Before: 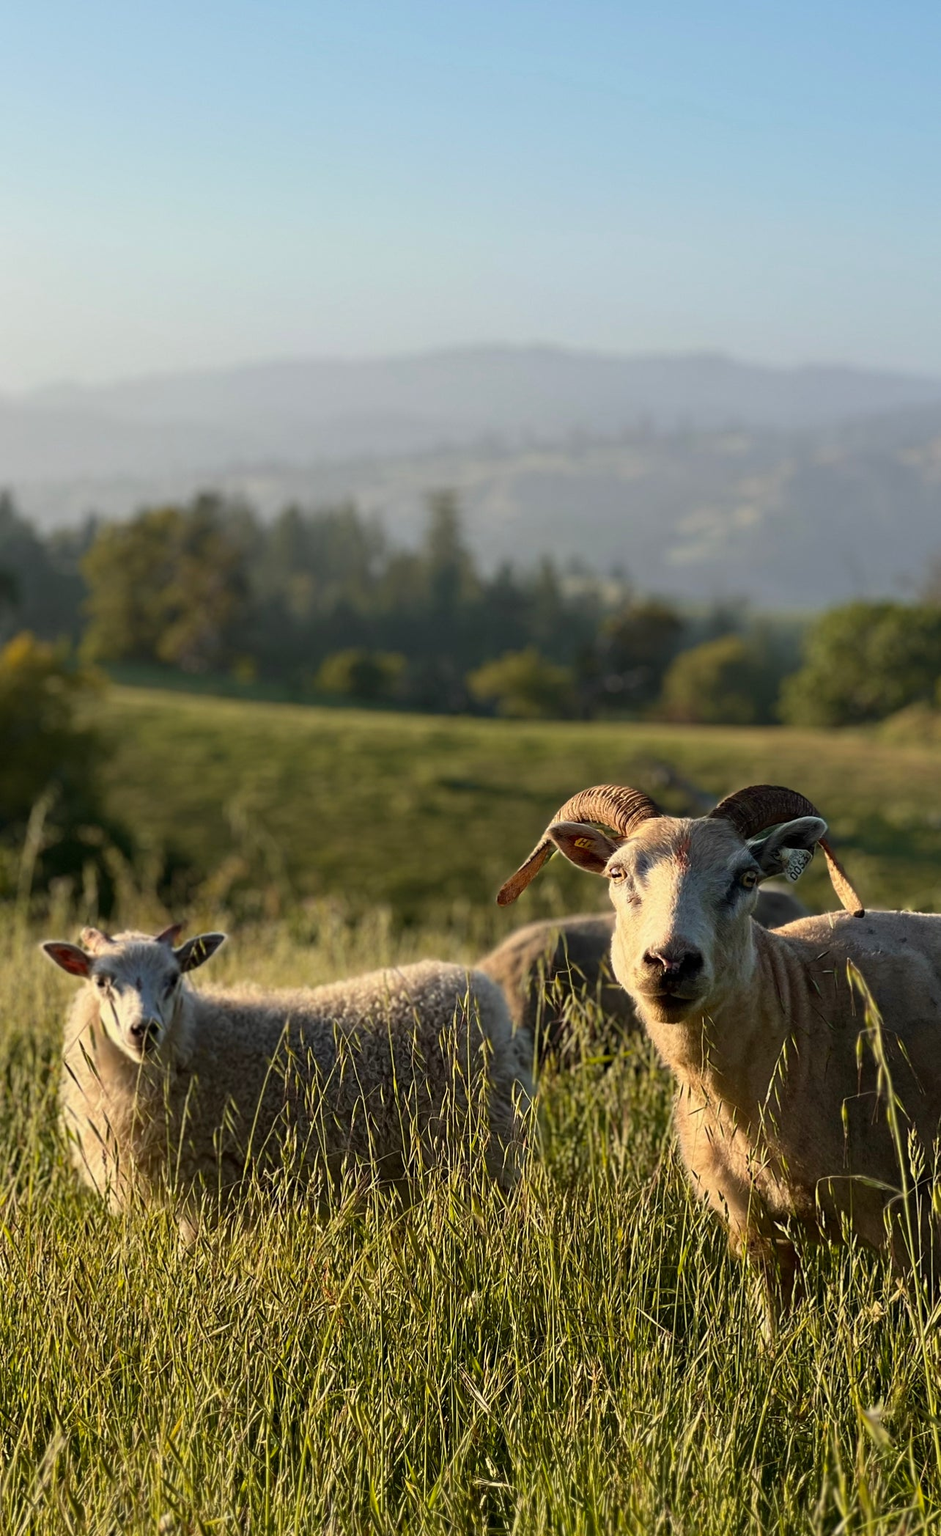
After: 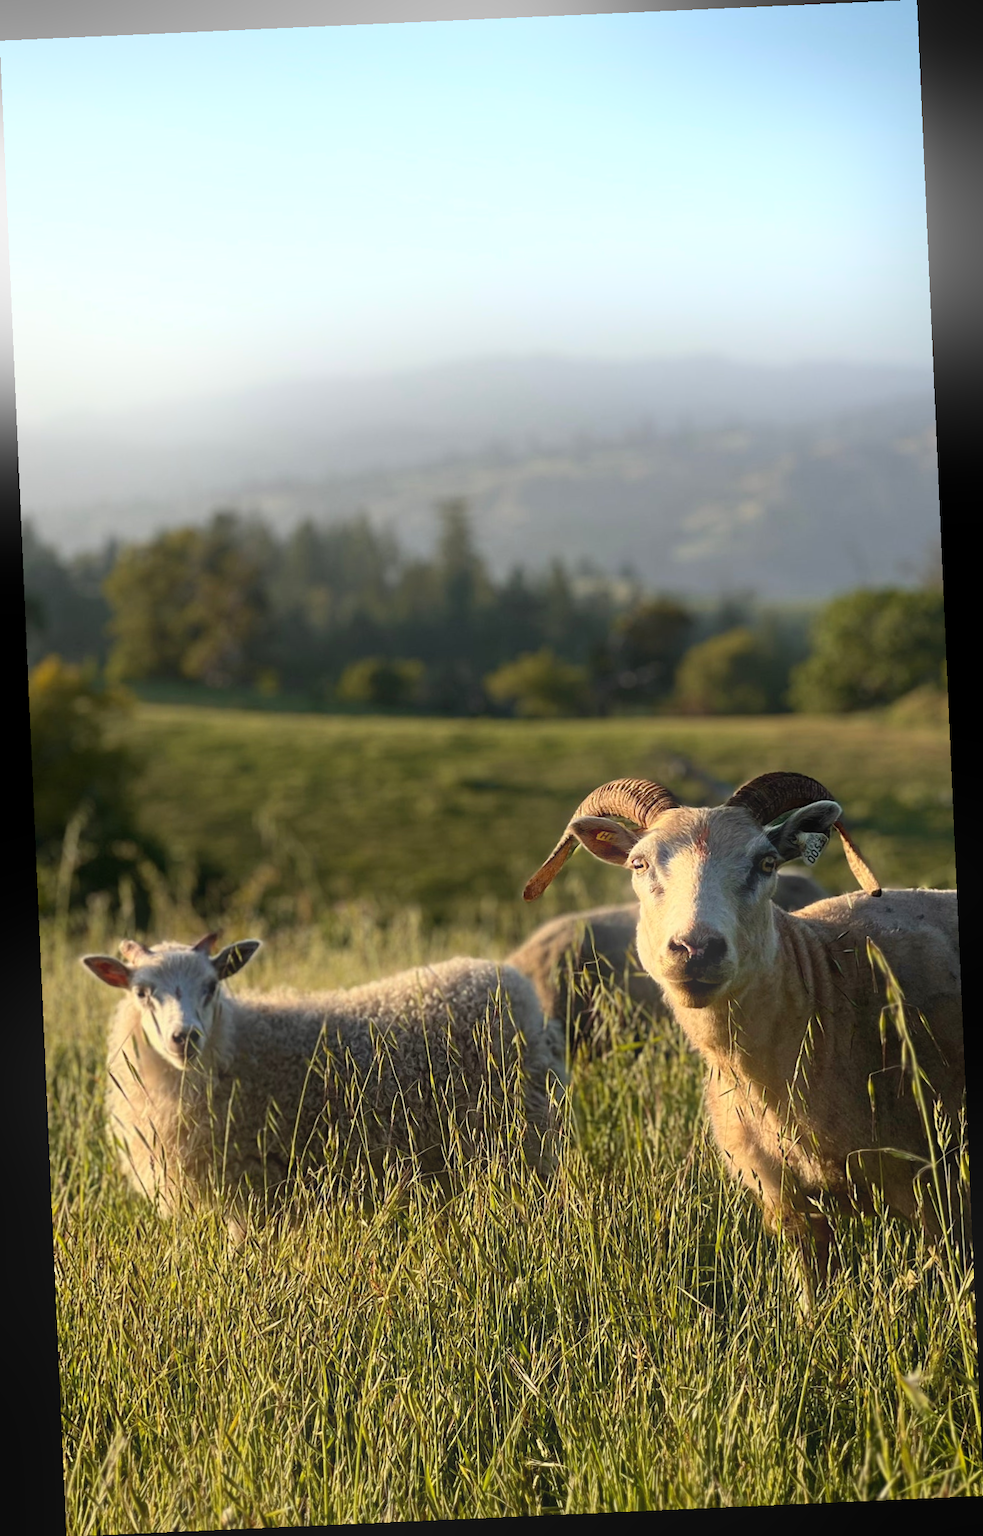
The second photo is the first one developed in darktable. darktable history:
rotate and perspective: rotation -2.56°, automatic cropping off
bloom: on, module defaults
